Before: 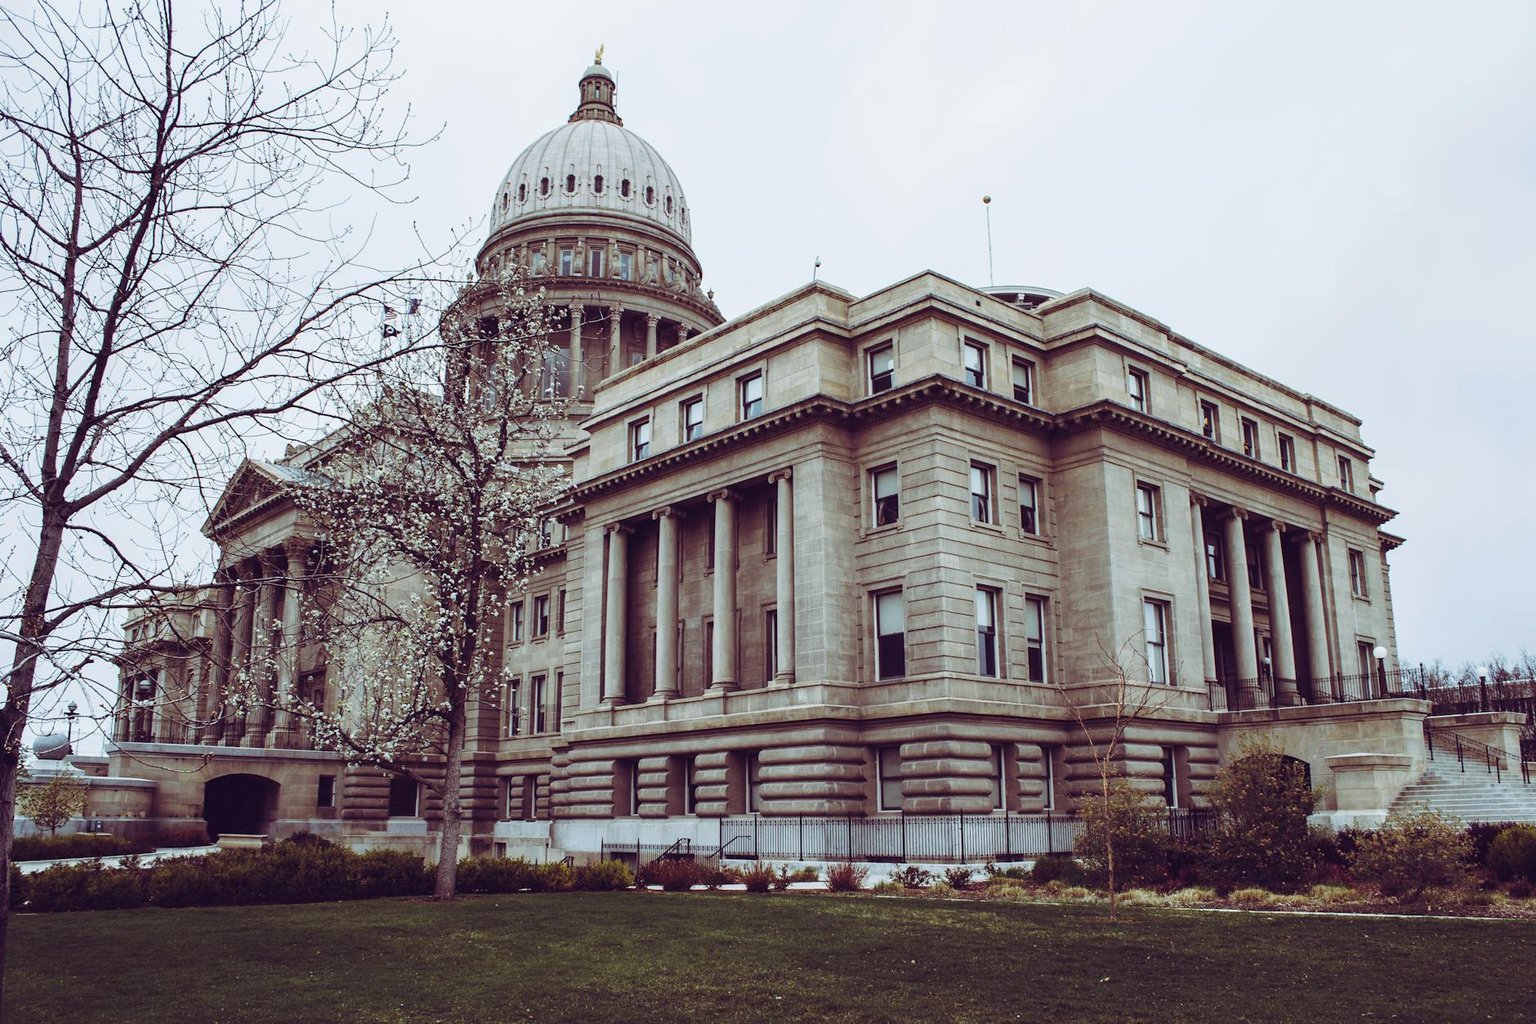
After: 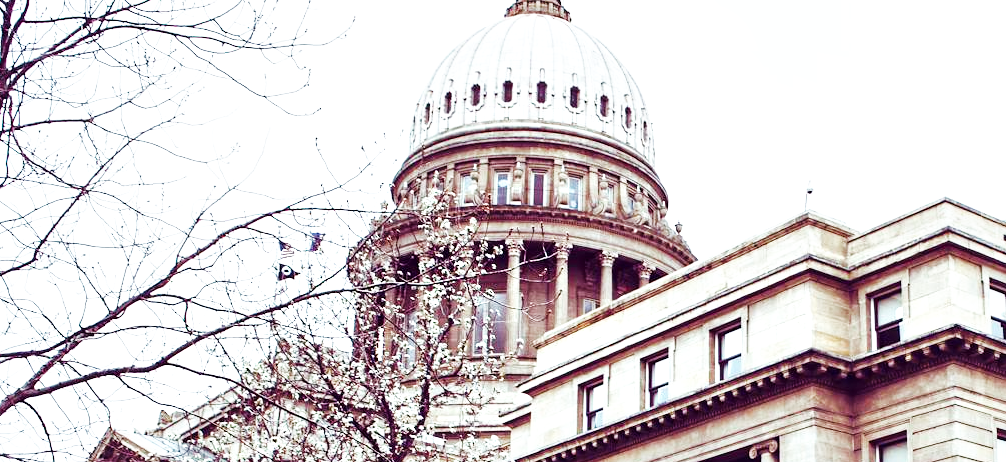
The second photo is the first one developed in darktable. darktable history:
base curve: curves: ch0 [(0, 0) (0.007, 0.004) (0.027, 0.03) (0.046, 0.07) (0.207, 0.54) (0.442, 0.872) (0.673, 0.972) (1, 1)], preserve colors none
local contrast: mode bilateral grid, contrast 21, coarseness 50, detail 172%, midtone range 0.2
crop: left 10.205%, top 10.648%, right 36.246%, bottom 51.66%
exposure: exposure 0.201 EV, compensate highlight preservation false
